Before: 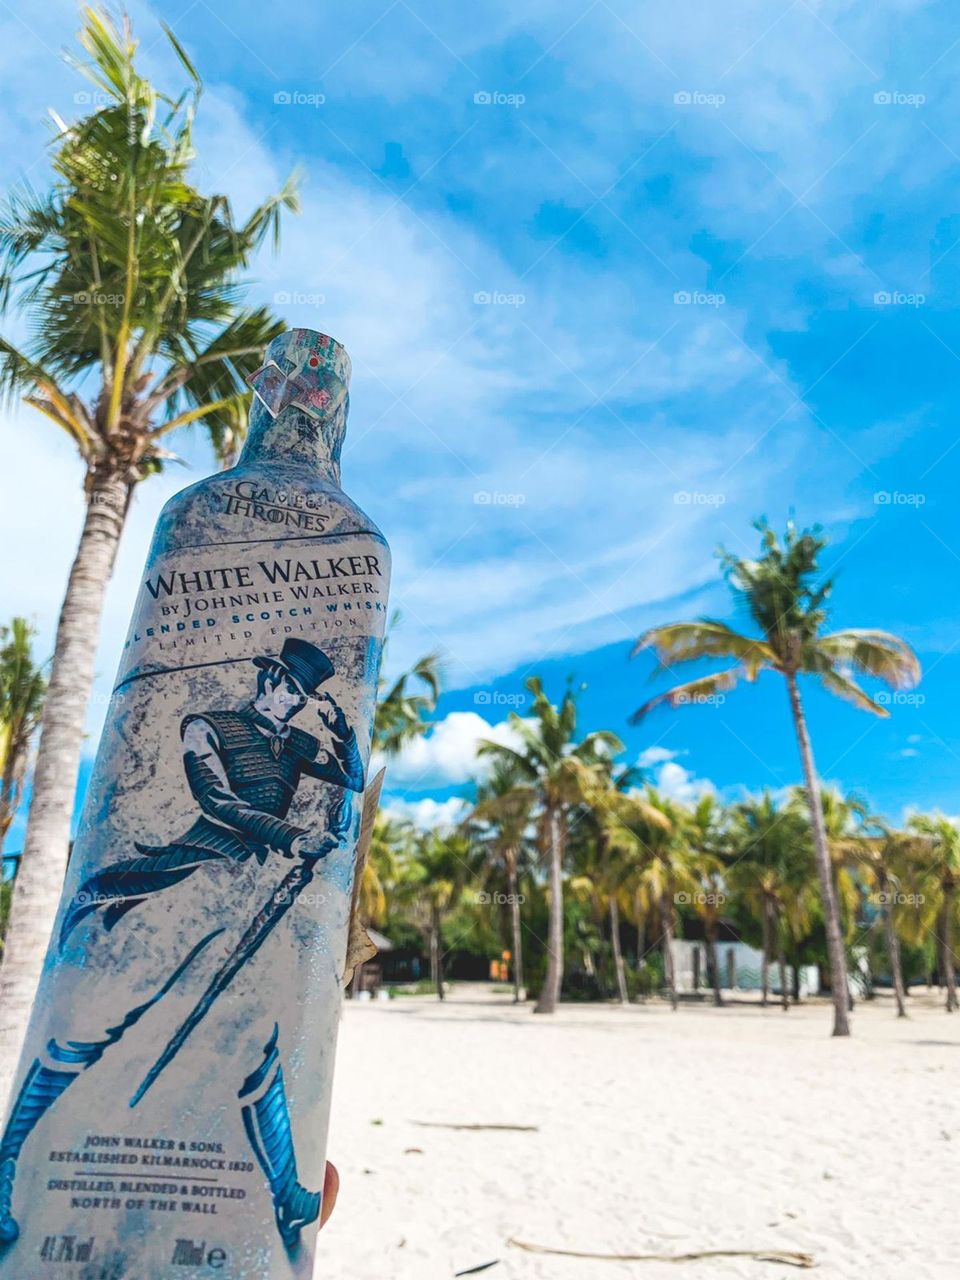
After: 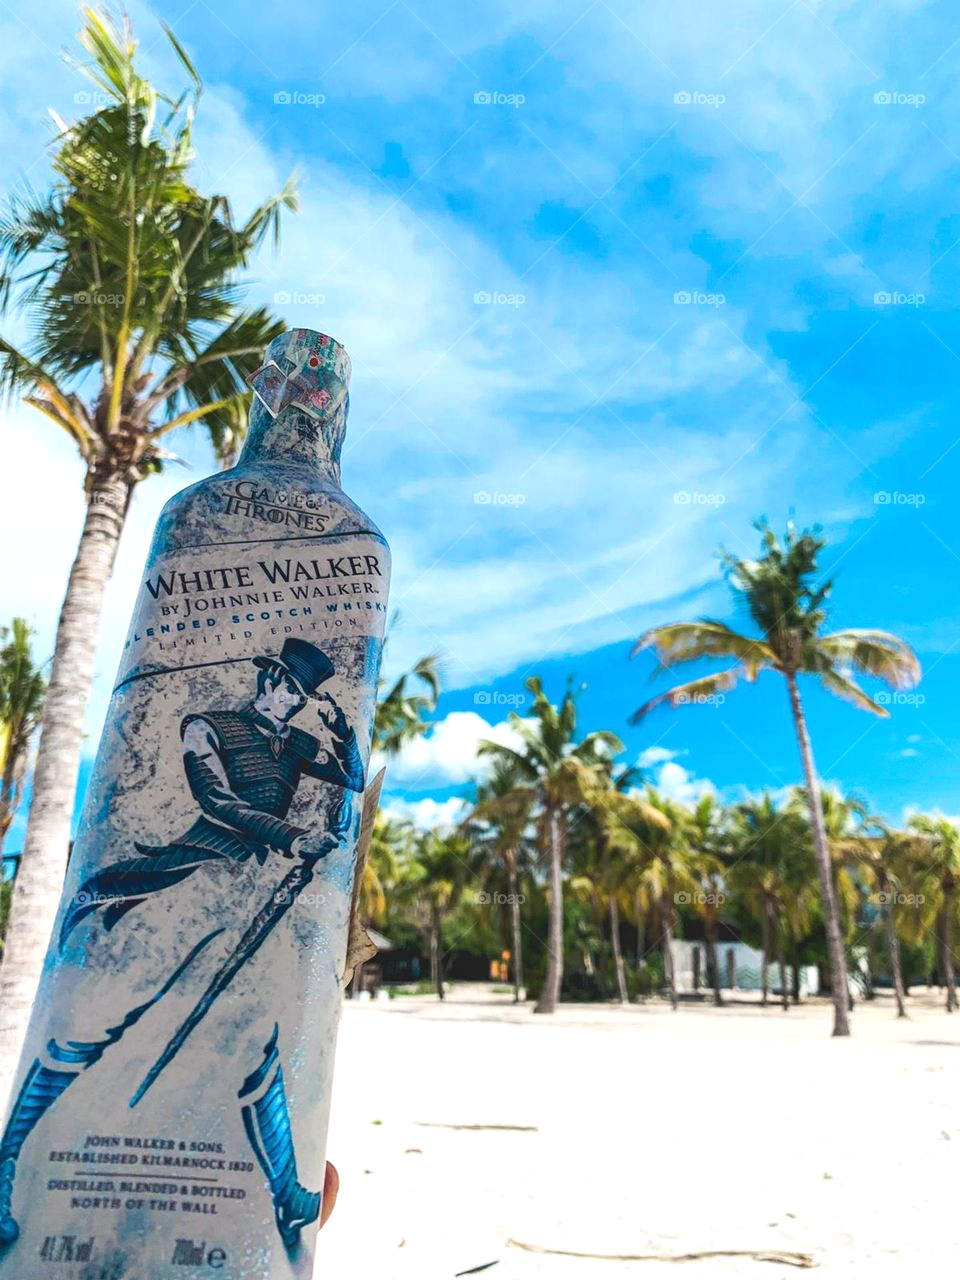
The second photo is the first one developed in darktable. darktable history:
tone equalizer: -8 EV -0.001 EV, -7 EV 0.001 EV, -6 EV -0.004 EV, -5 EV -0.004 EV, -4 EV -0.083 EV, -3 EV -0.226 EV, -2 EV -0.29 EV, -1 EV 0.084 EV, +0 EV 0.312 EV
